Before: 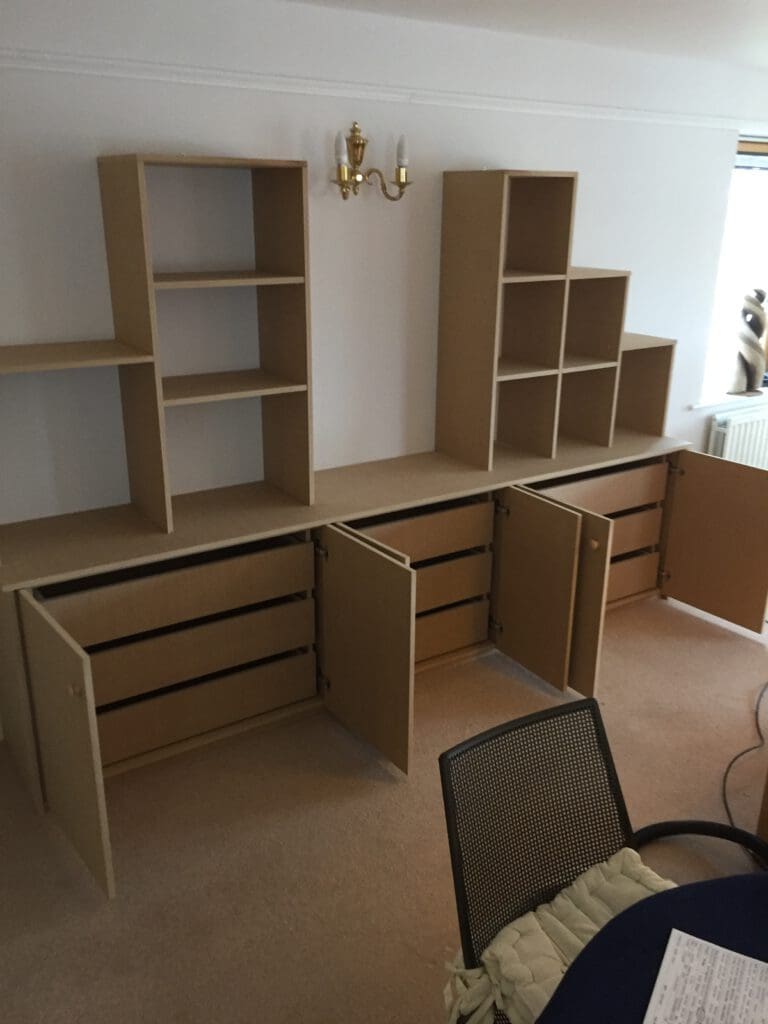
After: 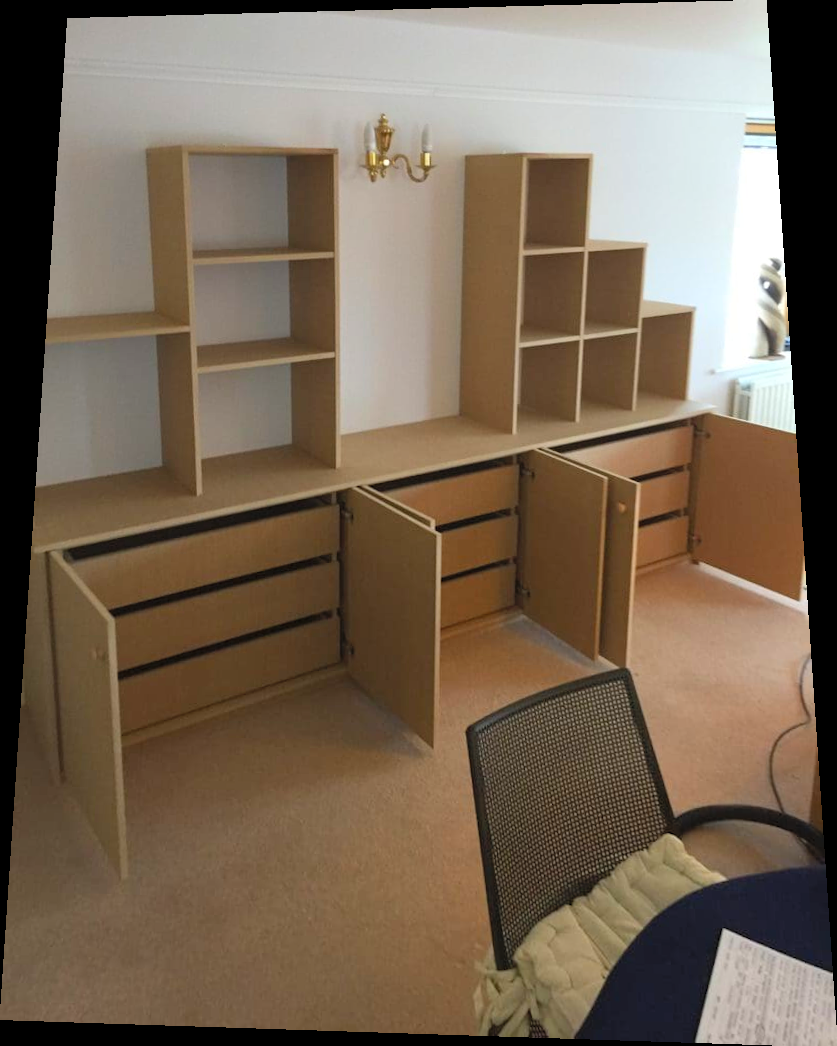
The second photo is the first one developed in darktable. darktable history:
rotate and perspective: rotation 0.128°, lens shift (vertical) -0.181, lens shift (horizontal) -0.044, shear 0.001, automatic cropping off
contrast brightness saturation: contrast 0.07, brightness 0.18, saturation 0.4
